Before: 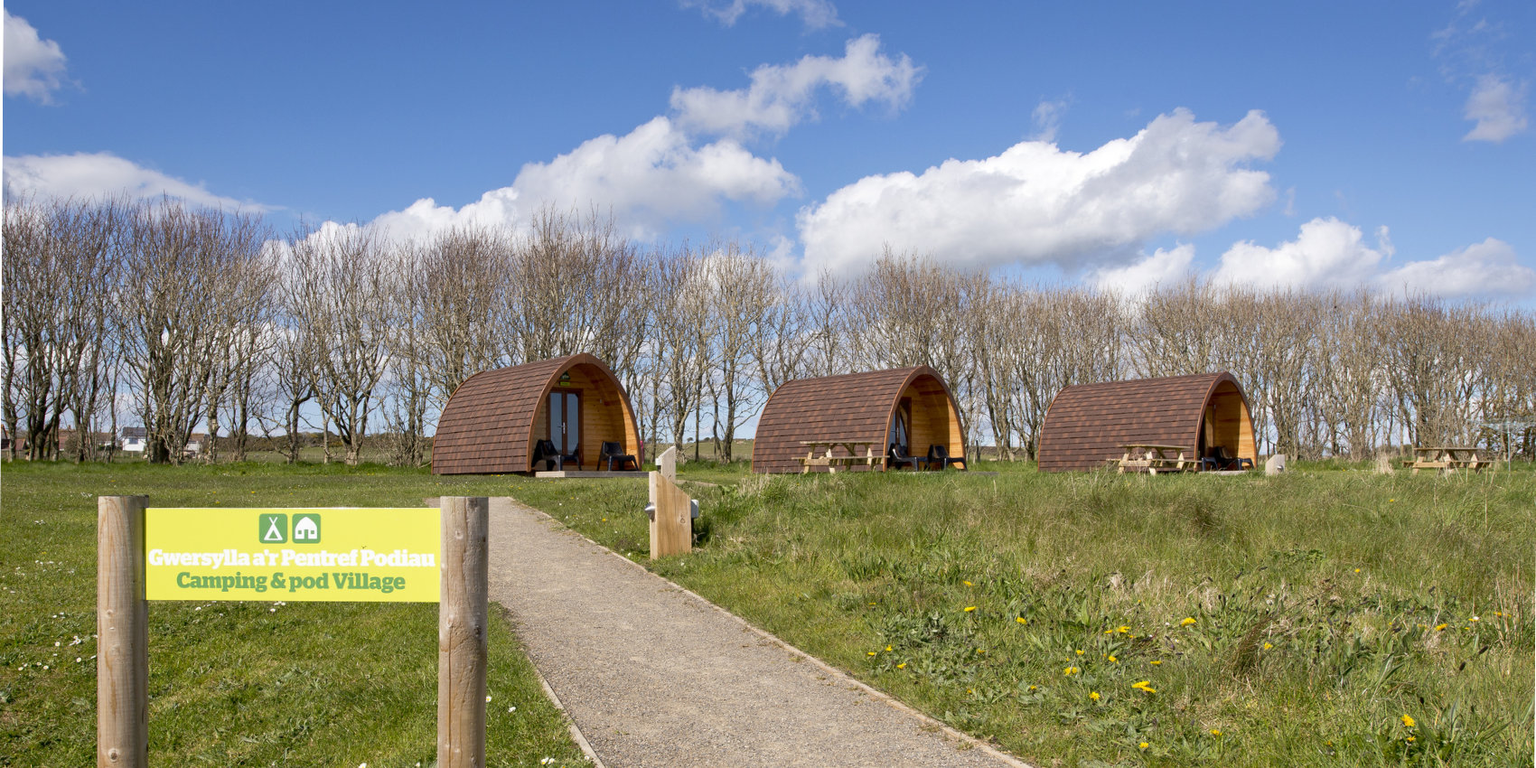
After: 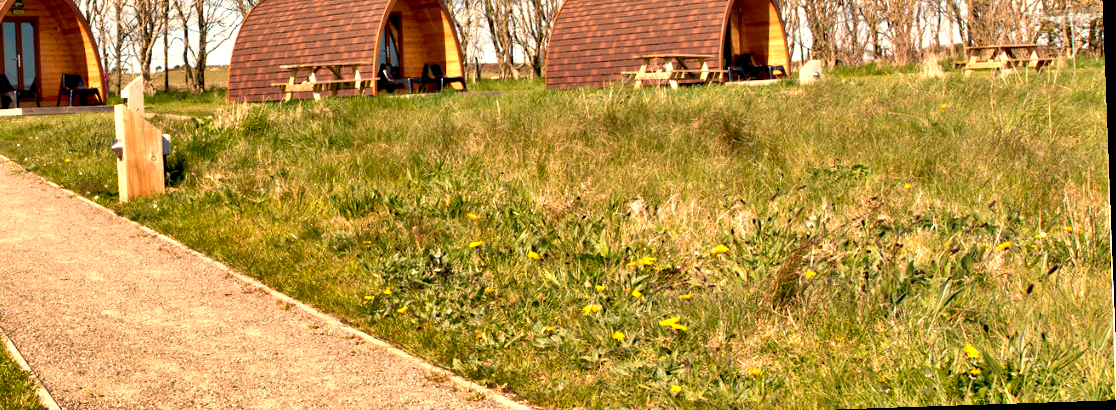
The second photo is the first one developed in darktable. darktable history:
exposure: black level correction 0.001, exposure 0.5 EV, compensate exposure bias true, compensate highlight preservation false
rotate and perspective: rotation -2.22°, lens shift (horizontal) -0.022, automatic cropping off
crop and rotate: left 35.509%, top 50.238%, bottom 4.934%
white balance: red 1.138, green 0.996, blue 0.812
contrast equalizer: octaves 7, y [[0.528, 0.548, 0.563, 0.562, 0.546, 0.526], [0.55 ×6], [0 ×6], [0 ×6], [0 ×6]]
shadows and highlights: radius 171.16, shadows 27, white point adjustment 3.13, highlights -67.95, soften with gaussian
